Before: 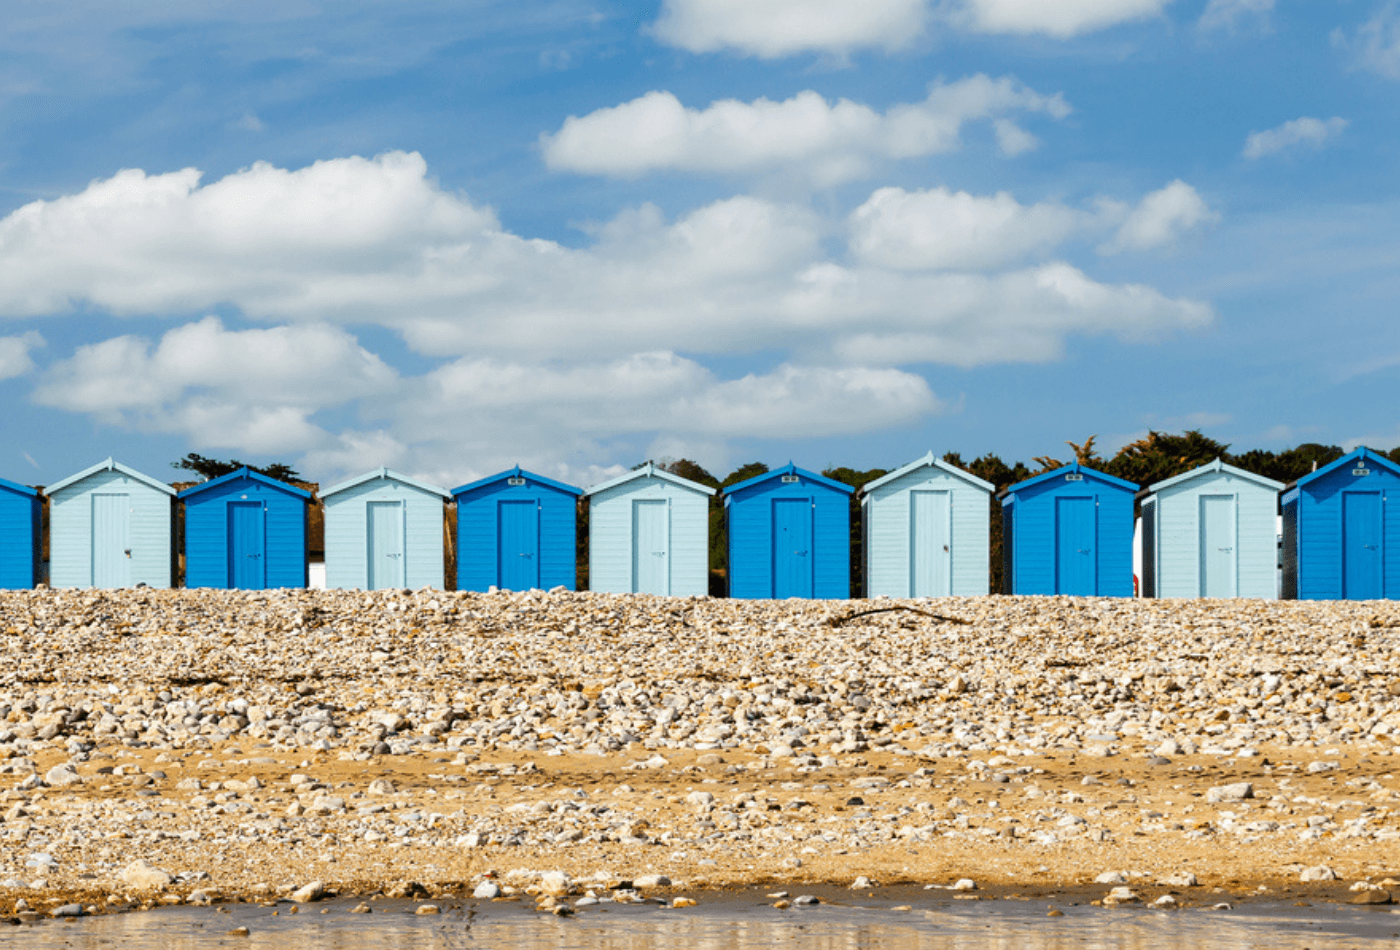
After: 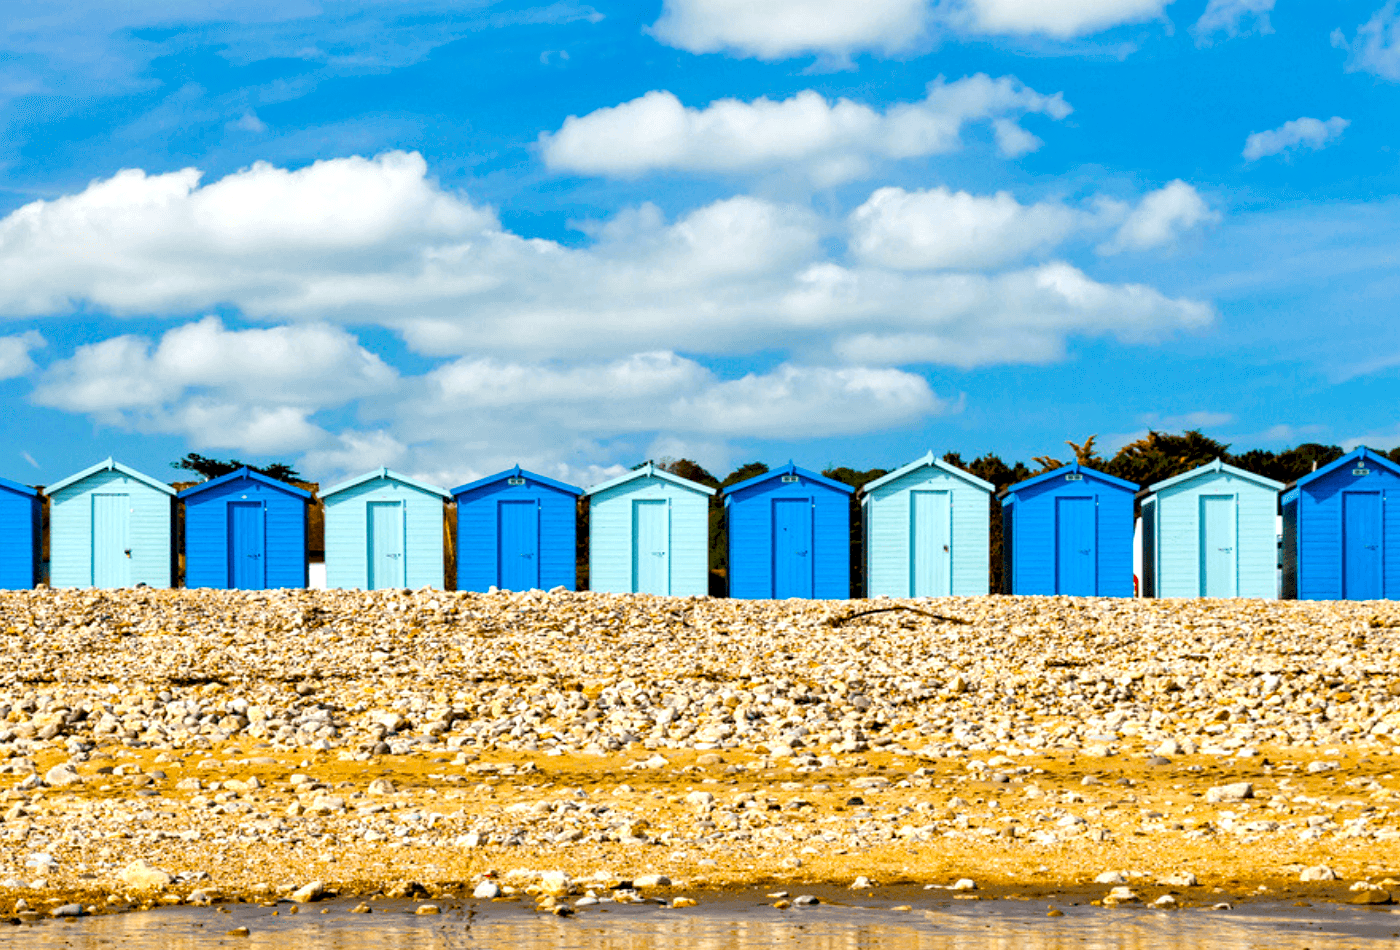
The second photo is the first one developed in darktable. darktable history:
exposure: black level correction 0.005, exposure 0.286 EV, compensate highlight preservation false
local contrast: mode bilateral grid, contrast 20, coarseness 50, detail 120%, midtone range 0.2
color balance rgb: linear chroma grading › global chroma 13.3%, global vibrance 41.49%
haze removal: adaptive false
